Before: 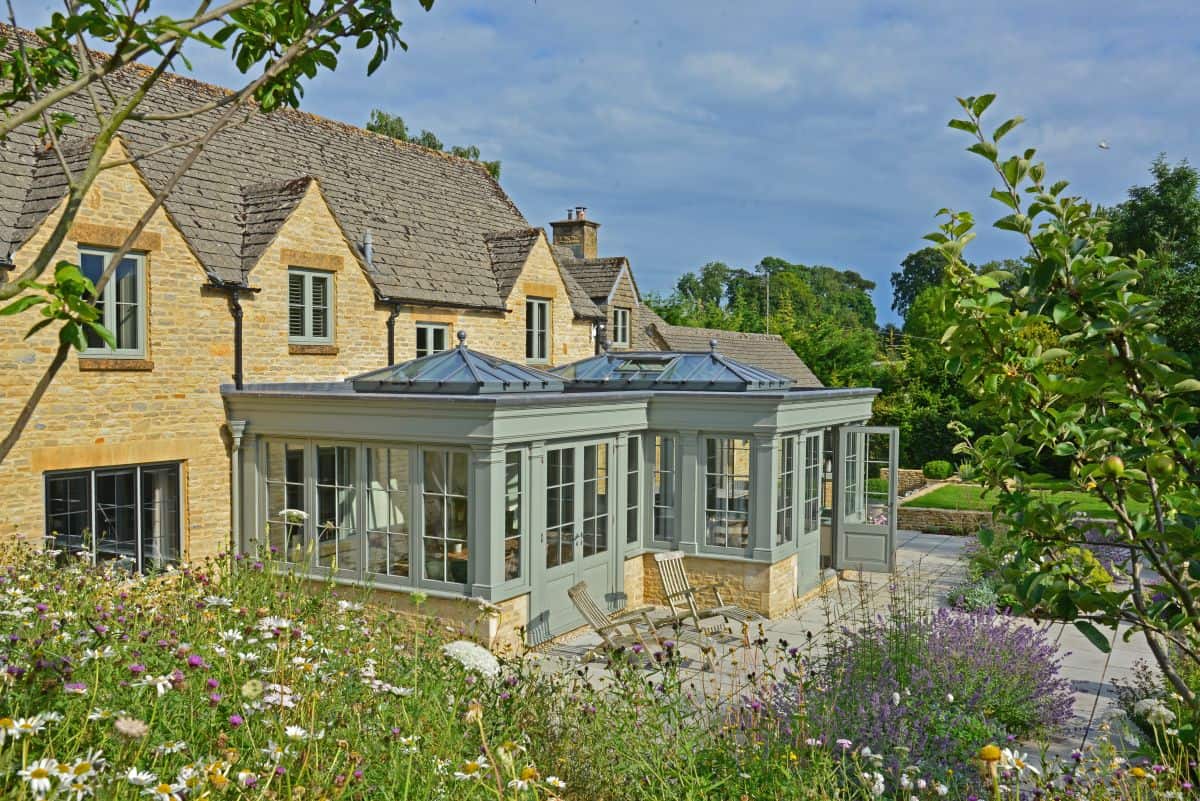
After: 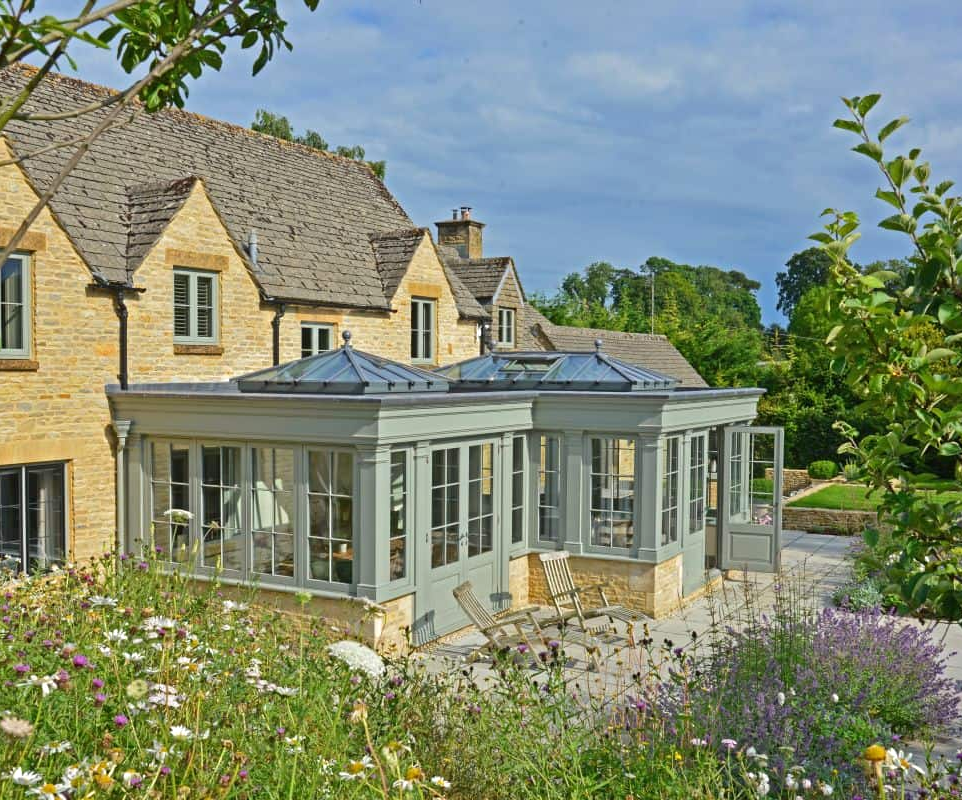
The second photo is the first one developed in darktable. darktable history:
crop and rotate: left 9.597%, right 10.195%
exposure: exposure 0.15 EV, compensate highlight preservation false
